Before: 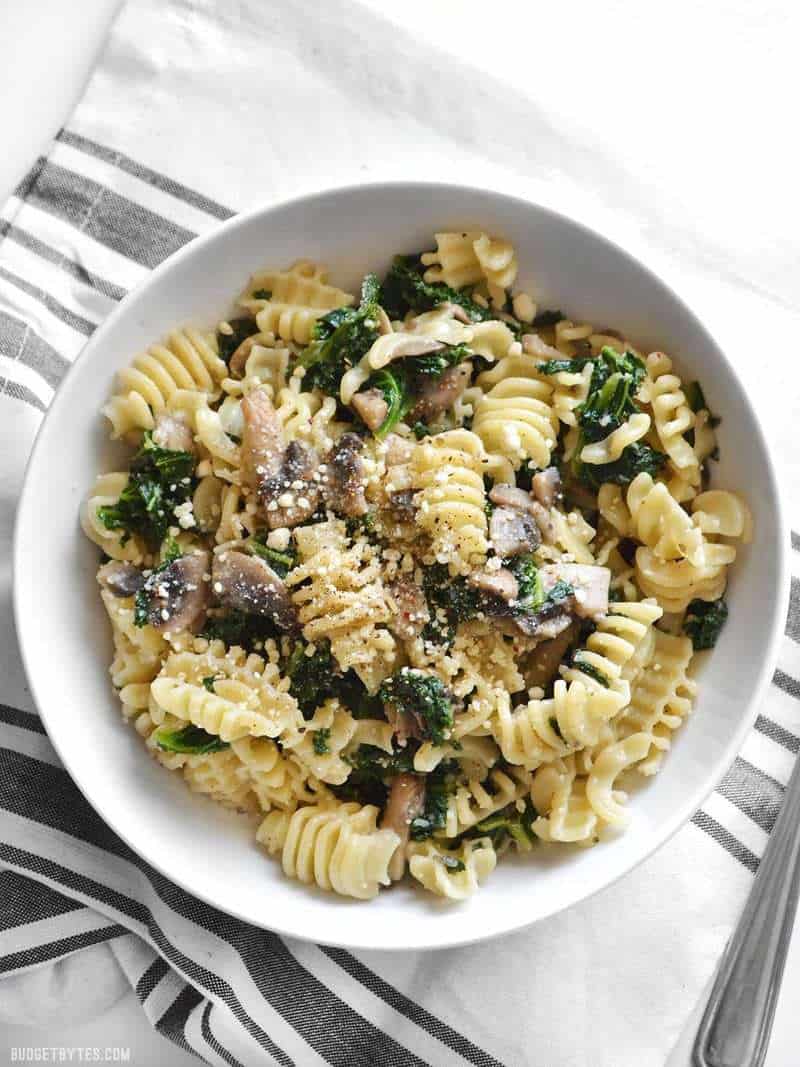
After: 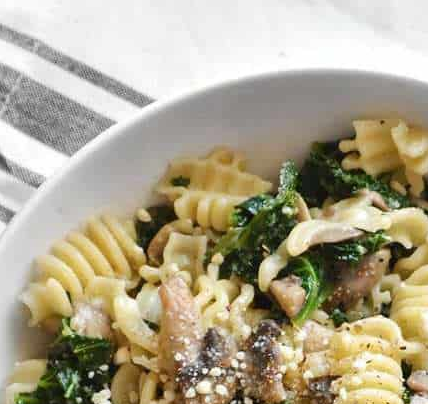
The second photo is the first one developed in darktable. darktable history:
crop: left 10.347%, top 10.612%, right 36.118%, bottom 51.477%
